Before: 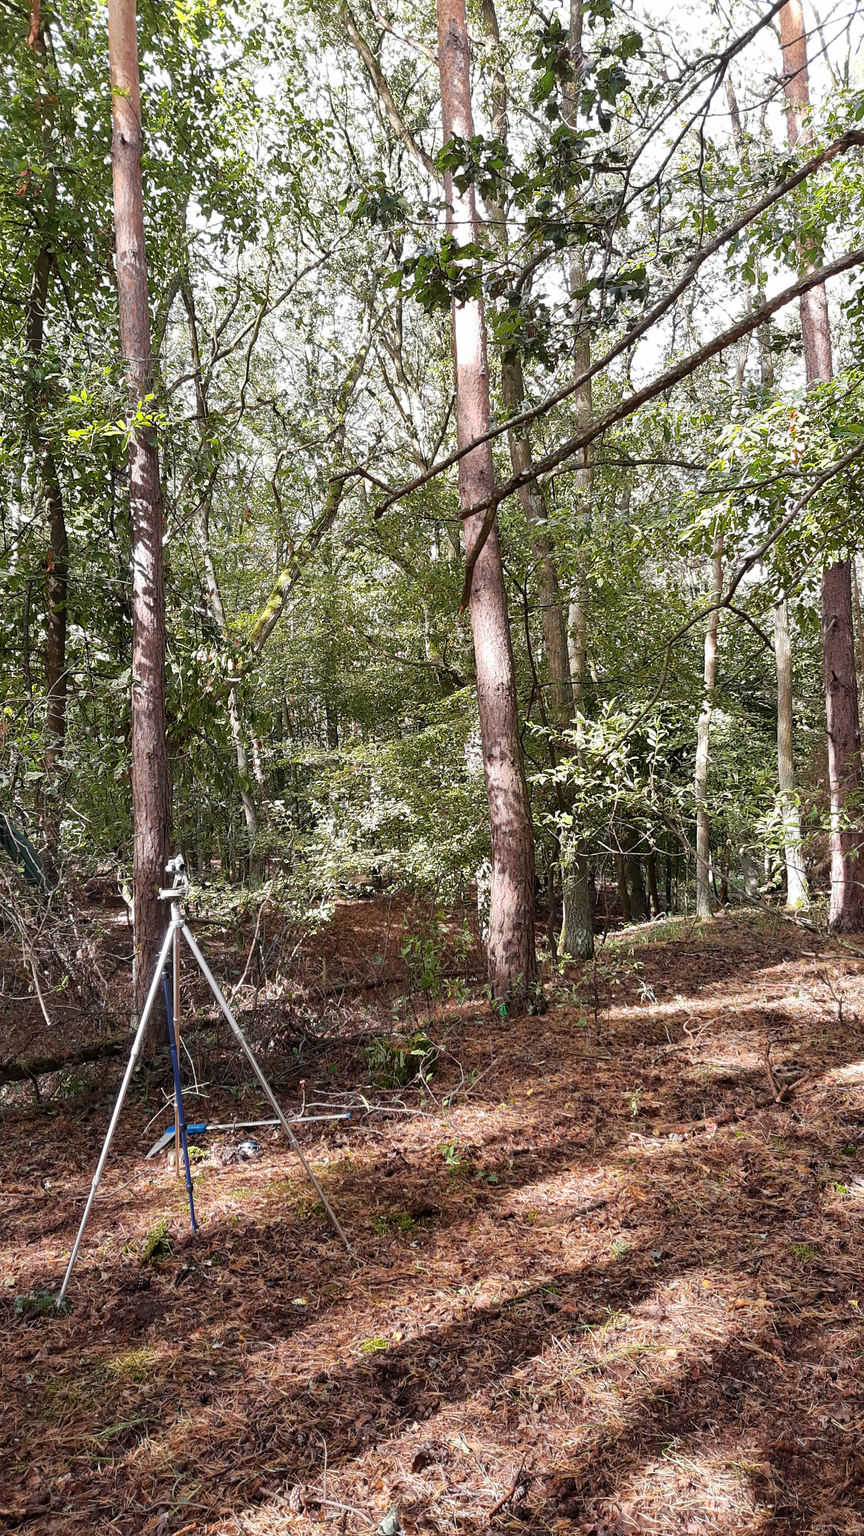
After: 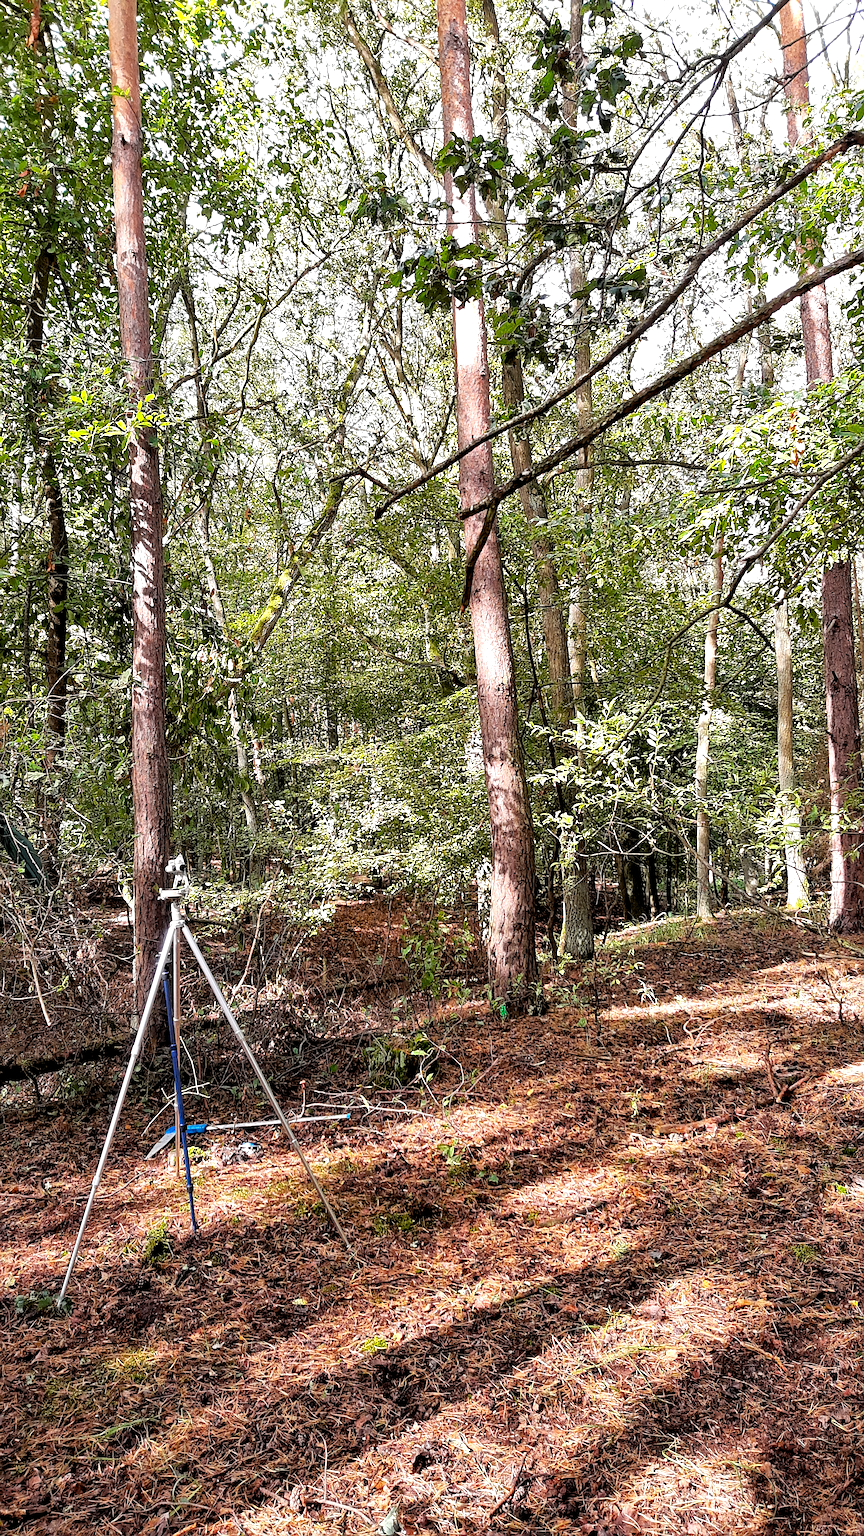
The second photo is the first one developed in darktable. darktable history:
grain: on, module defaults
sharpen: on, module defaults
color correction: saturation 1.32
rgb levels: levels [[0.013, 0.434, 0.89], [0, 0.5, 1], [0, 0.5, 1]]
local contrast: mode bilateral grid, contrast 25, coarseness 60, detail 151%, midtone range 0.2
